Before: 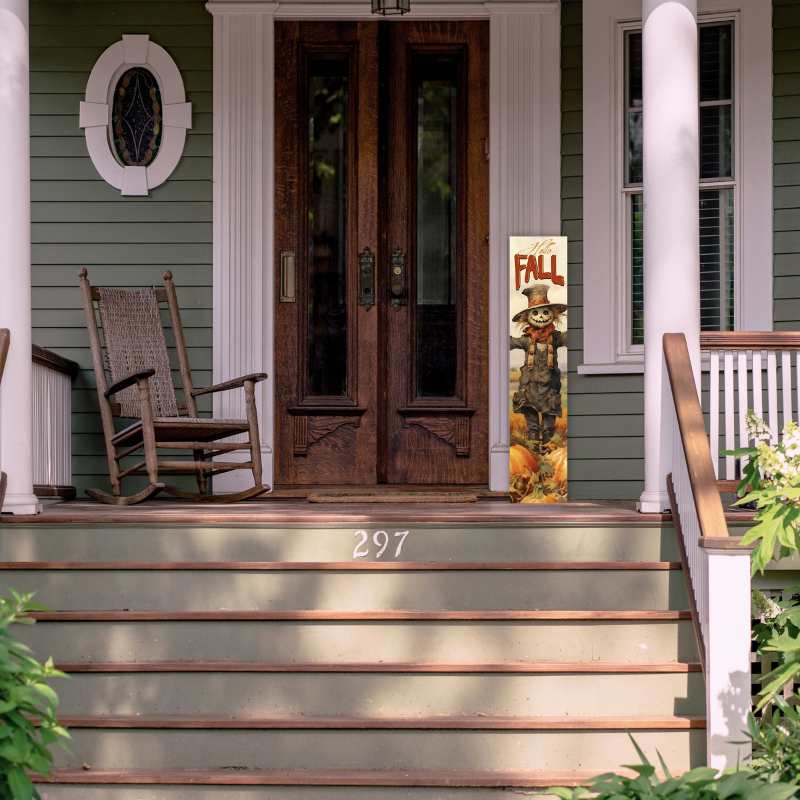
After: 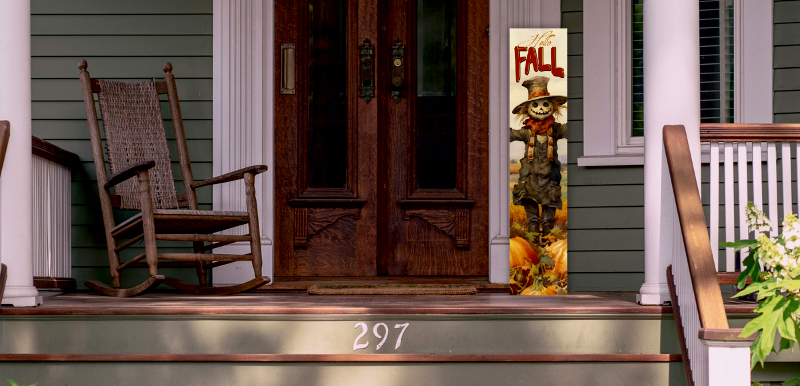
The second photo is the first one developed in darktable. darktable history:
exposure: black level correction 0.009, exposure -0.164 EV, compensate highlight preservation false
contrast brightness saturation: contrast 0.134, brightness -0.062, saturation 0.161
crop and rotate: top 26.185%, bottom 25.468%
